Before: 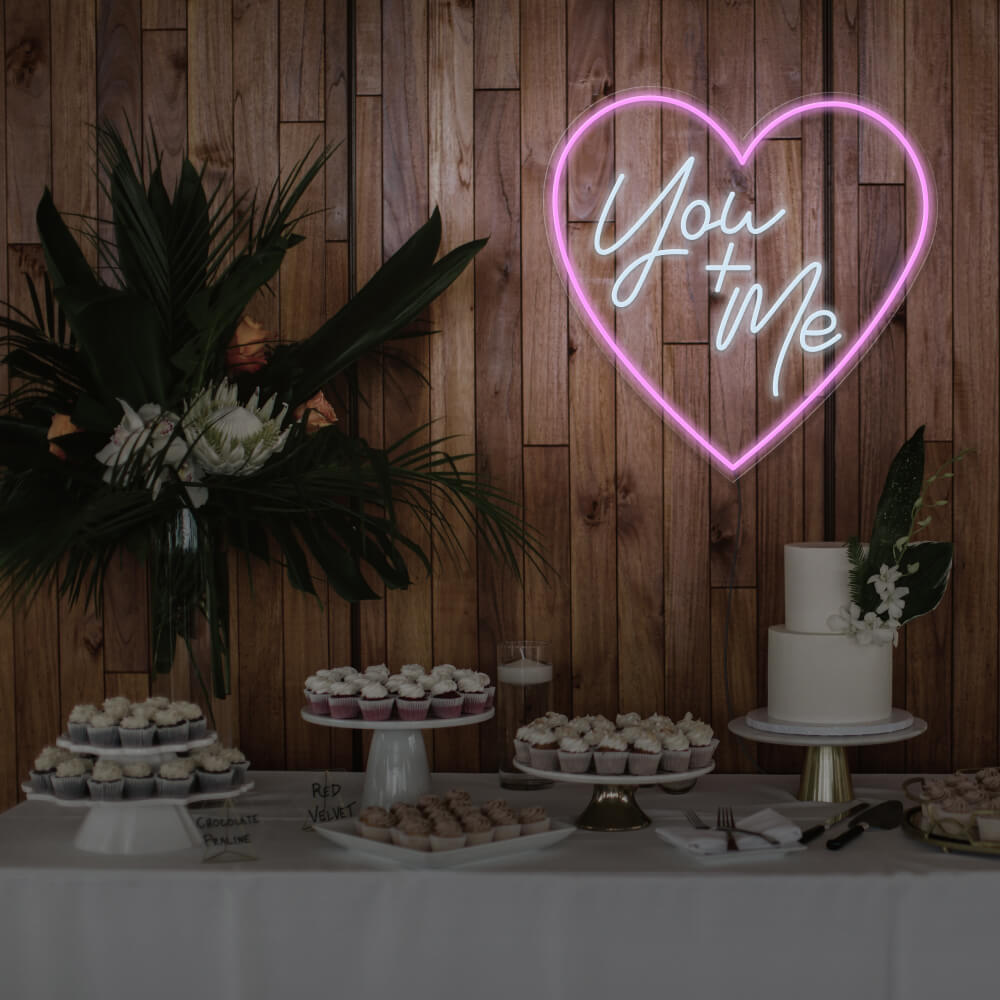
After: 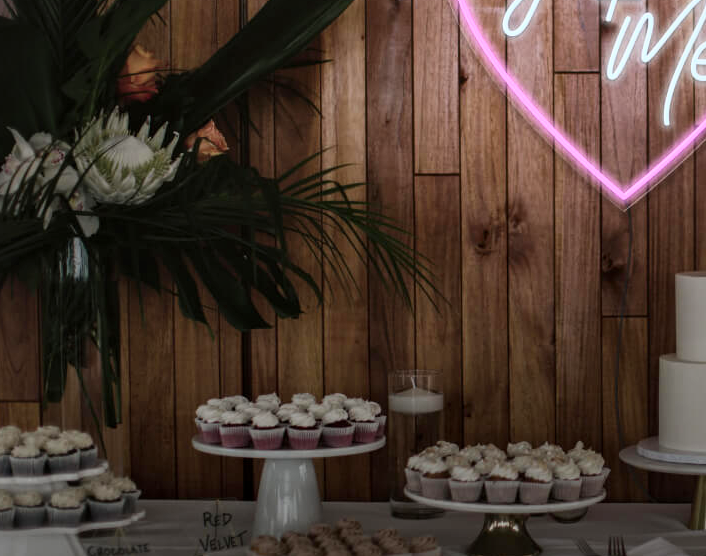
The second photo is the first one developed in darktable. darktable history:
tone equalizer: on, module defaults
local contrast: mode bilateral grid, contrast 24, coarseness 50, detail 124%, midtone range 0.2
crop: left 10.99%, top 27.158%, right 18.319%, bottom 17.218%
contrast brightness saturation: contrast 0.202, brightness 0.155, saturation 0.228
